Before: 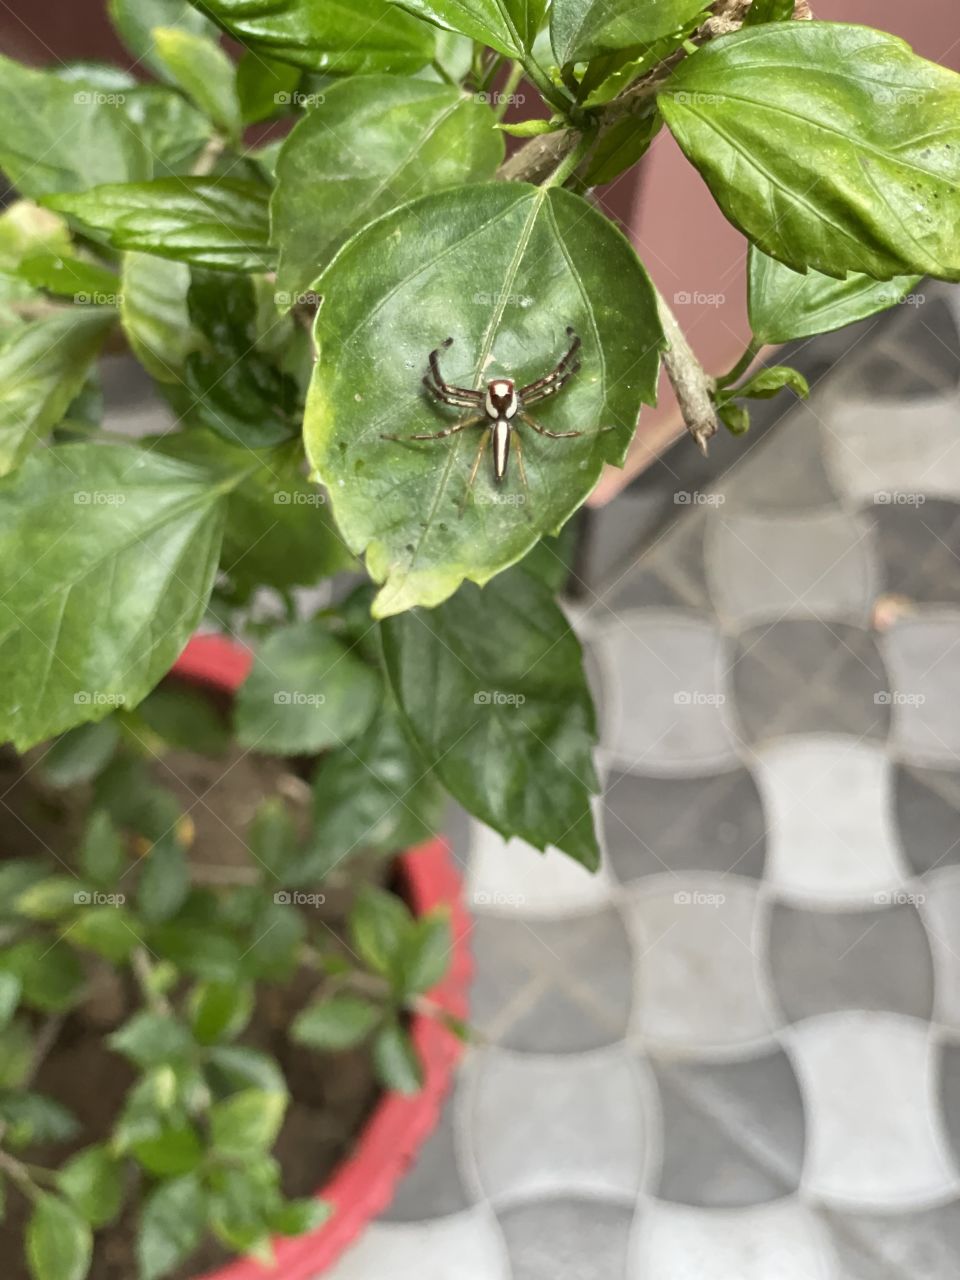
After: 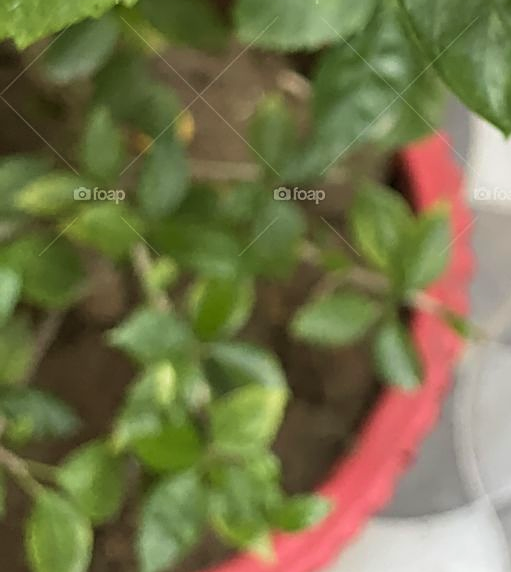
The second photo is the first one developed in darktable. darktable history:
tone equalizer: edges refinement/feathering 500, mask exposure compensation -1.57 EV, preserve details no
velvia: on, module defaults
sharpen: on, module defaults
crop and rotate: top 55.042%, right 46.729%, bottom 0.197%
